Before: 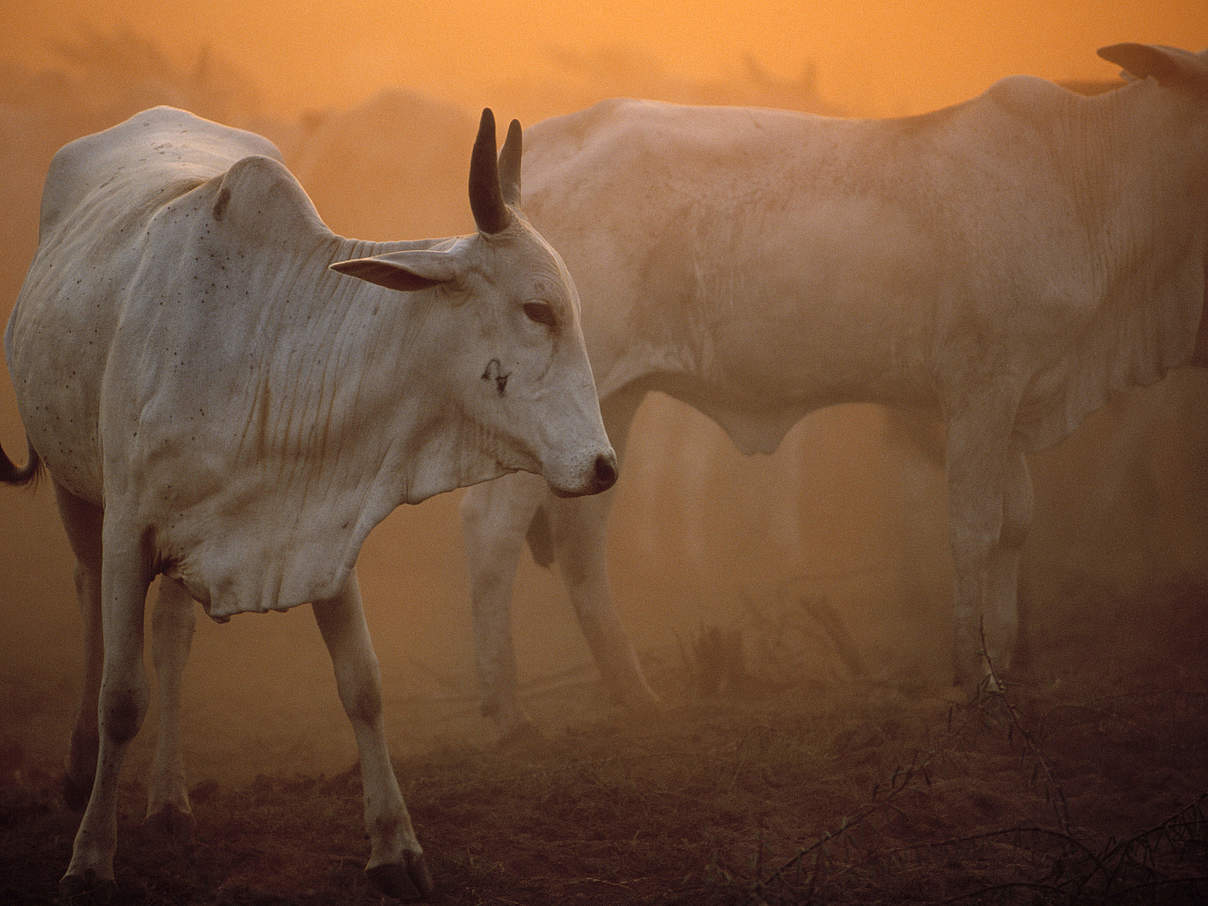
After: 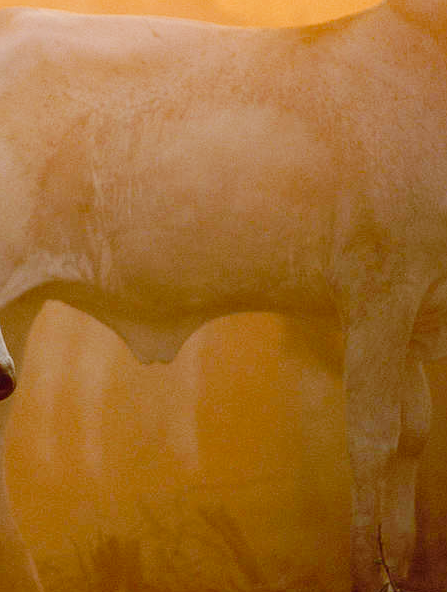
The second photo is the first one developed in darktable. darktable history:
color balance rgb: perceptual saturation grading › global saturation 13.62%, perceptual saturation grading › highlights -30.888%, perceptual saturation grading › shadows 50.889%, global vibrance 20%
crop and rotate: left 49.854%, top 10.127%, right 13.101%, bottom 24.443%
tone curve: curves: ch0 [(0, 0) (0.003, 0.005) (0.011, 0.011) (0.025, 0.022) (0.044, 0.038) (0.069, 0.062) (0.1, 0.091) (0.136, 0.128) (0.177, 0.183) (0.224, 0.246) (0.277, 0.325) (0.335, 0.403) (0.399, 0.473) (0.468, 0.557) (0.543, 0.638) (0.623, 0.709) (0.709, 0.782) (0.801, 0.847) (0.898, 0.923) (1, 1)], preserve colors none
